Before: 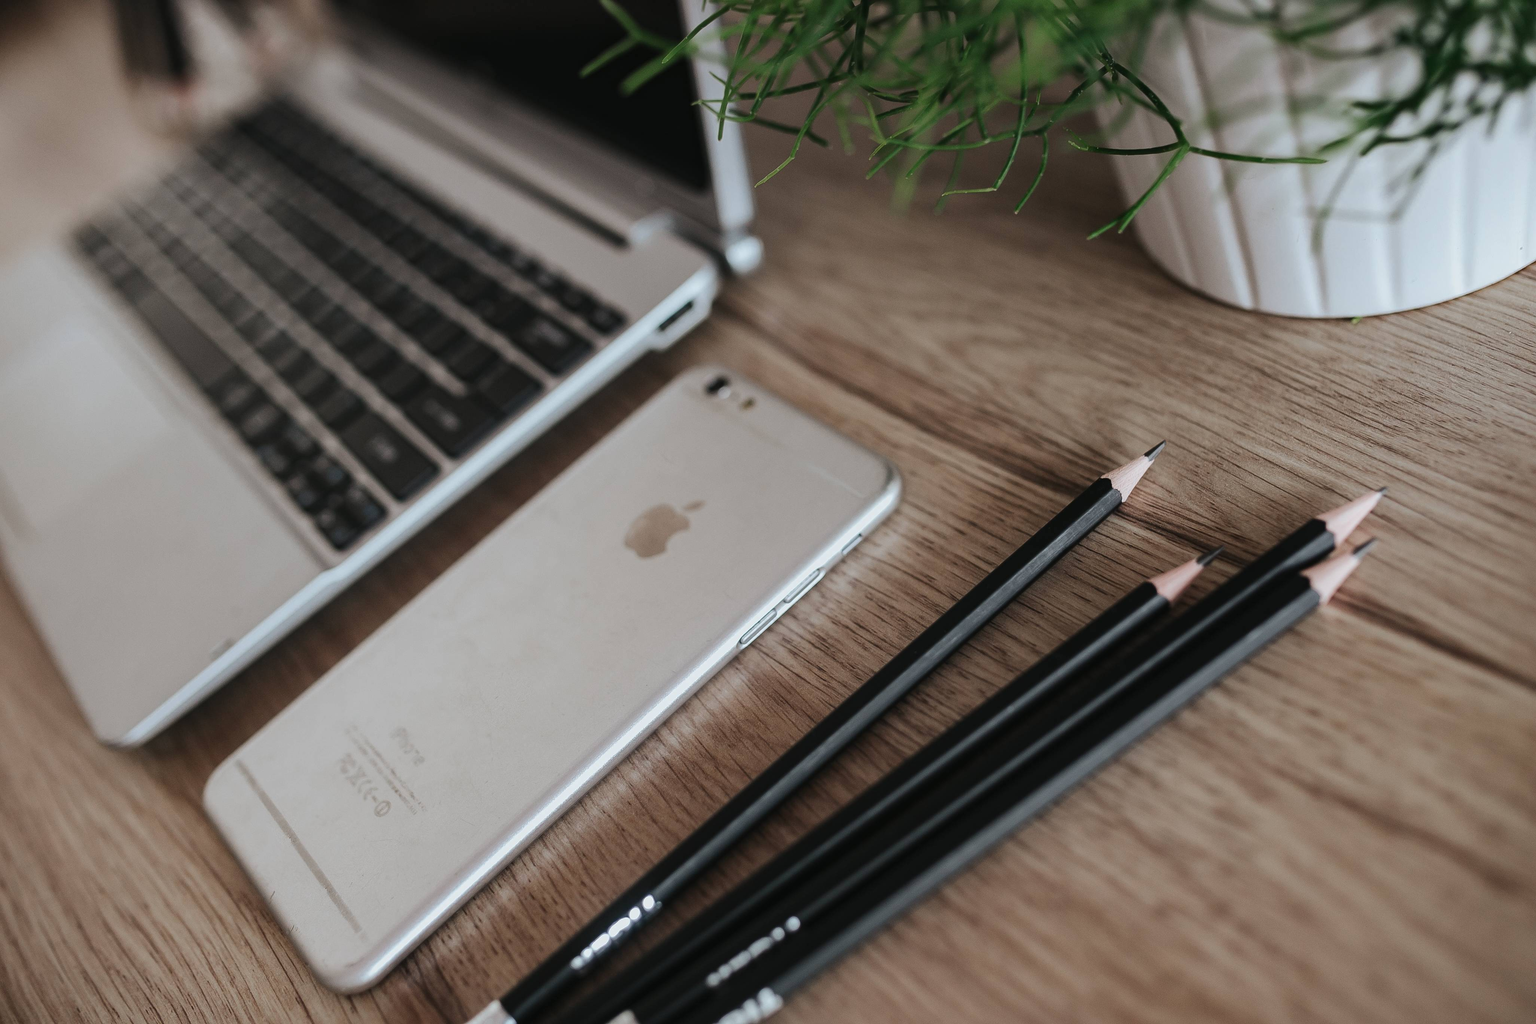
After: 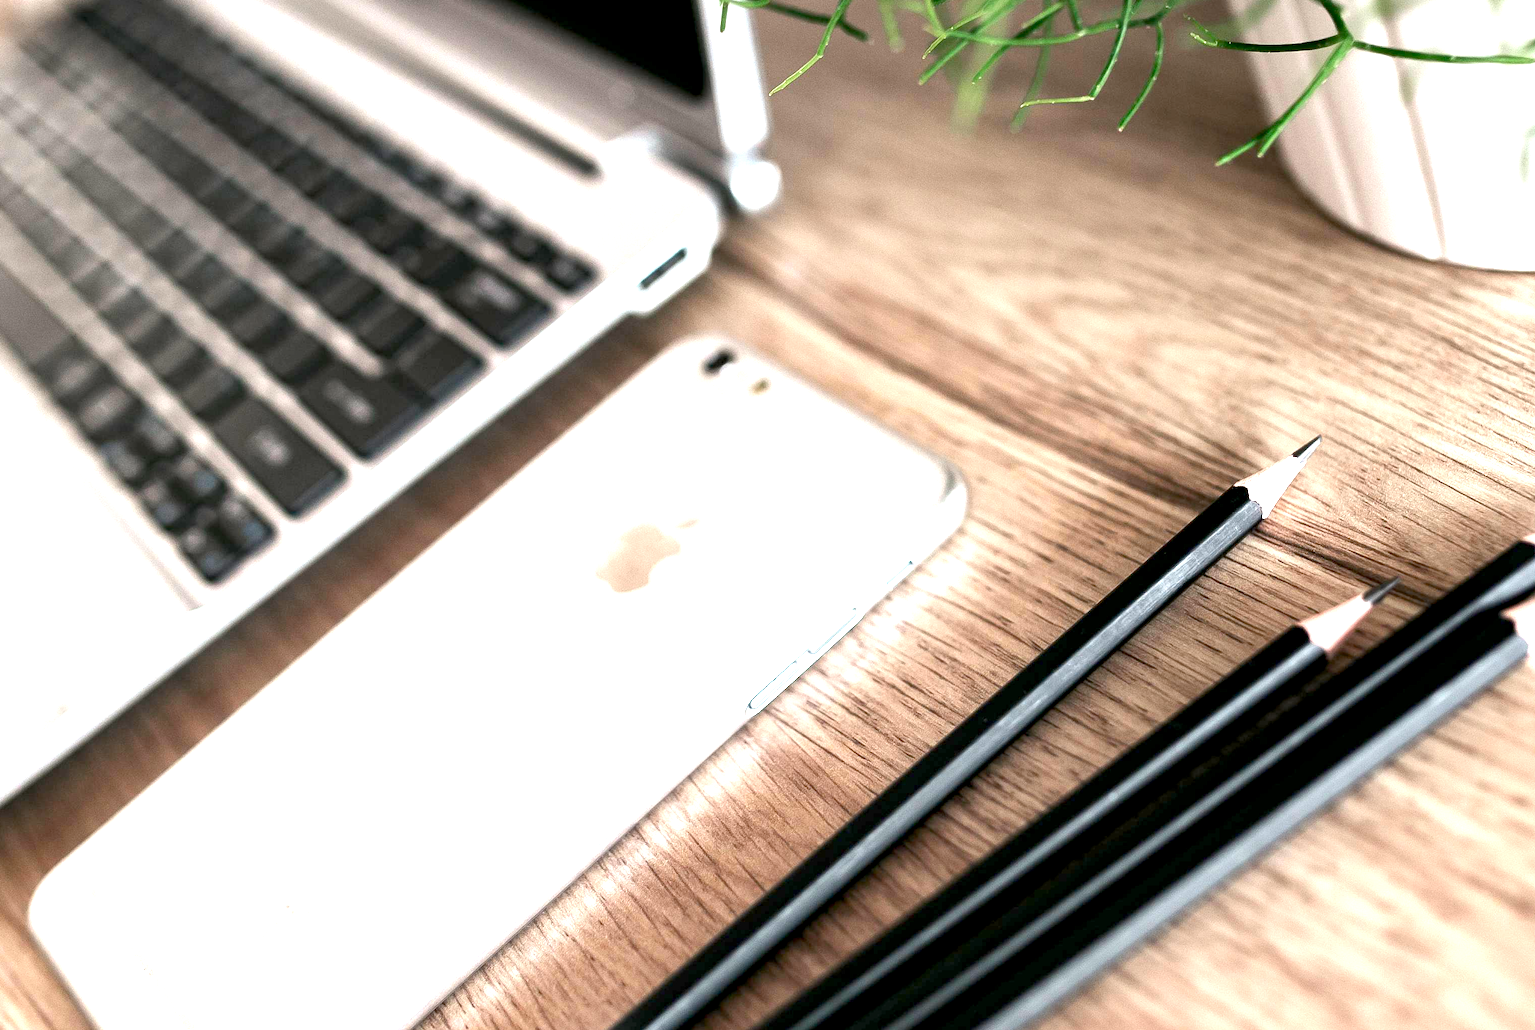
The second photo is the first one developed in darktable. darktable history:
crop and rotate: left 11.885%, top 11.376%, right 13.672%, bottom 13.689%
exposure: black level correction 0.005, exposure 2.084 EV, compensate highlight preservation false
